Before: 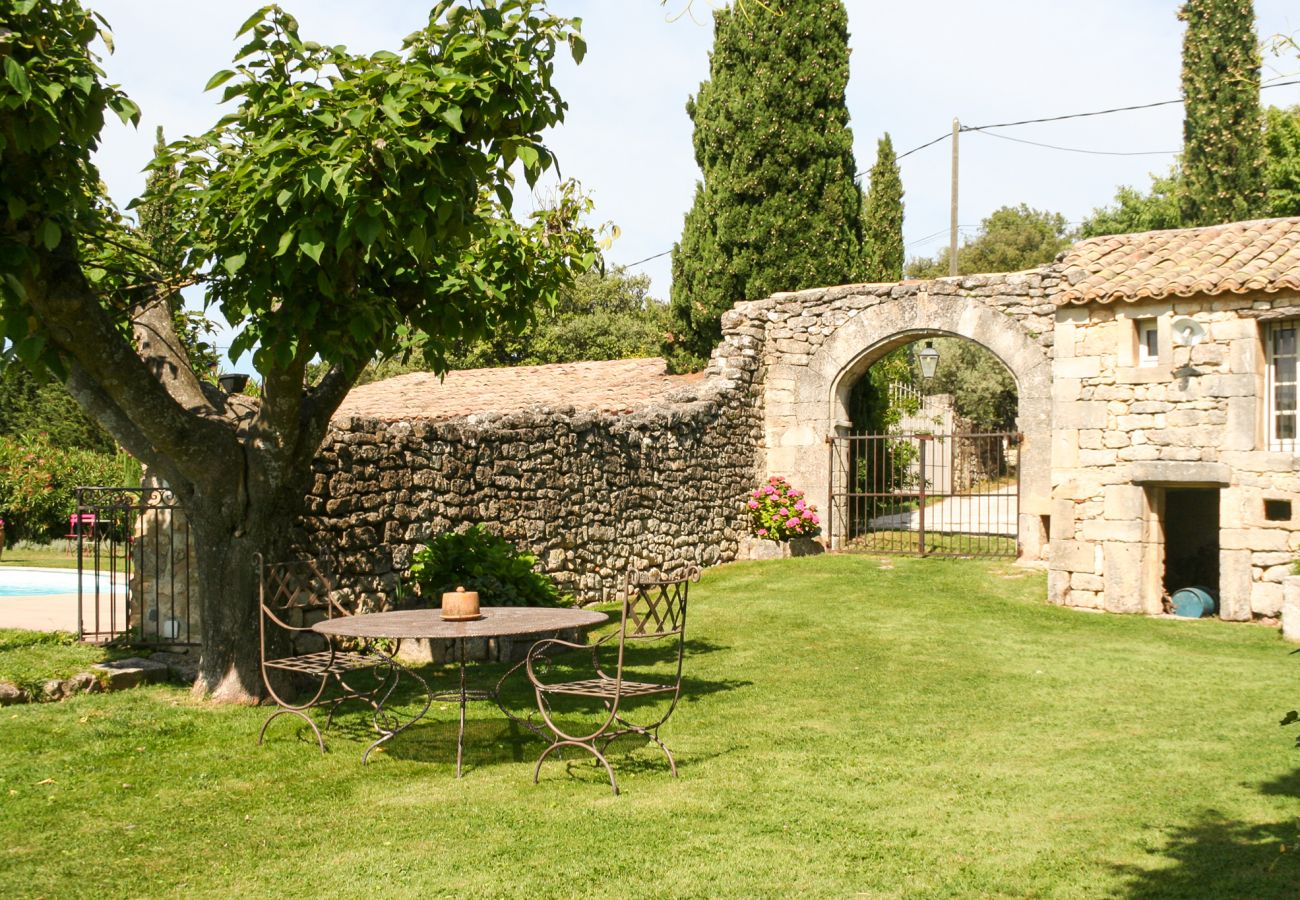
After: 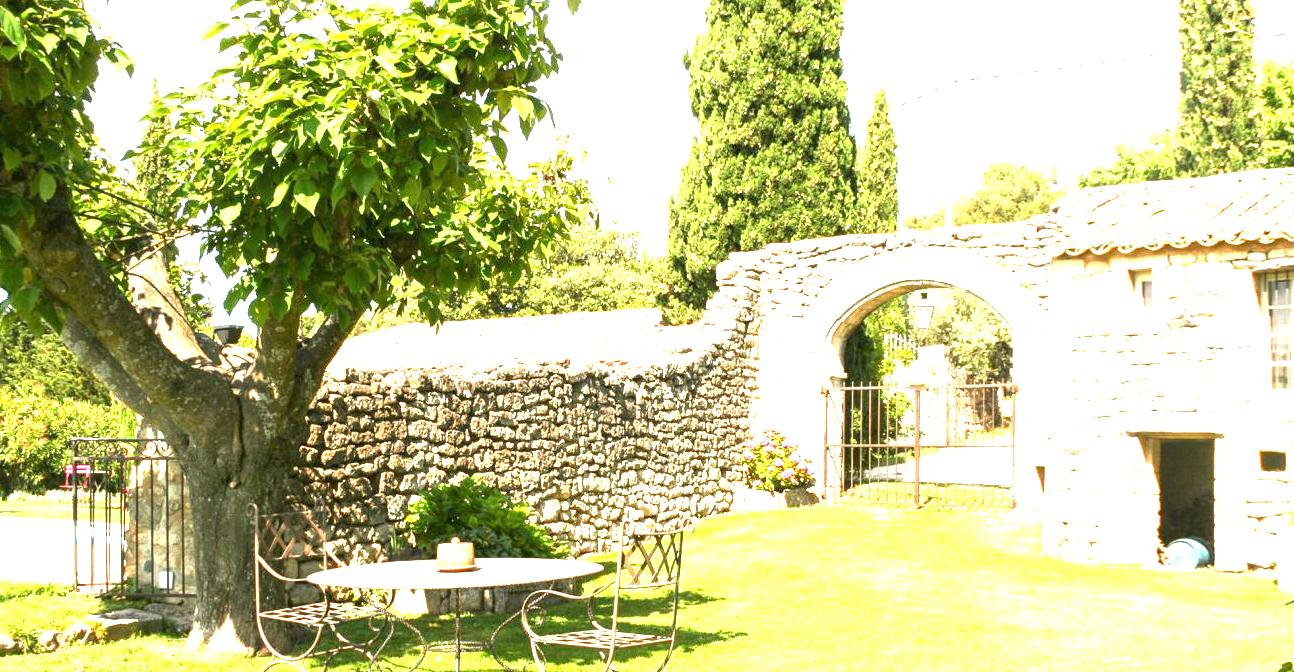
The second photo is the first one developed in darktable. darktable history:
crop: left 0.387%, top 5.469%, bottom 19.809%
exposure: exposure 2.207 EV, compensate highlight preservation false
